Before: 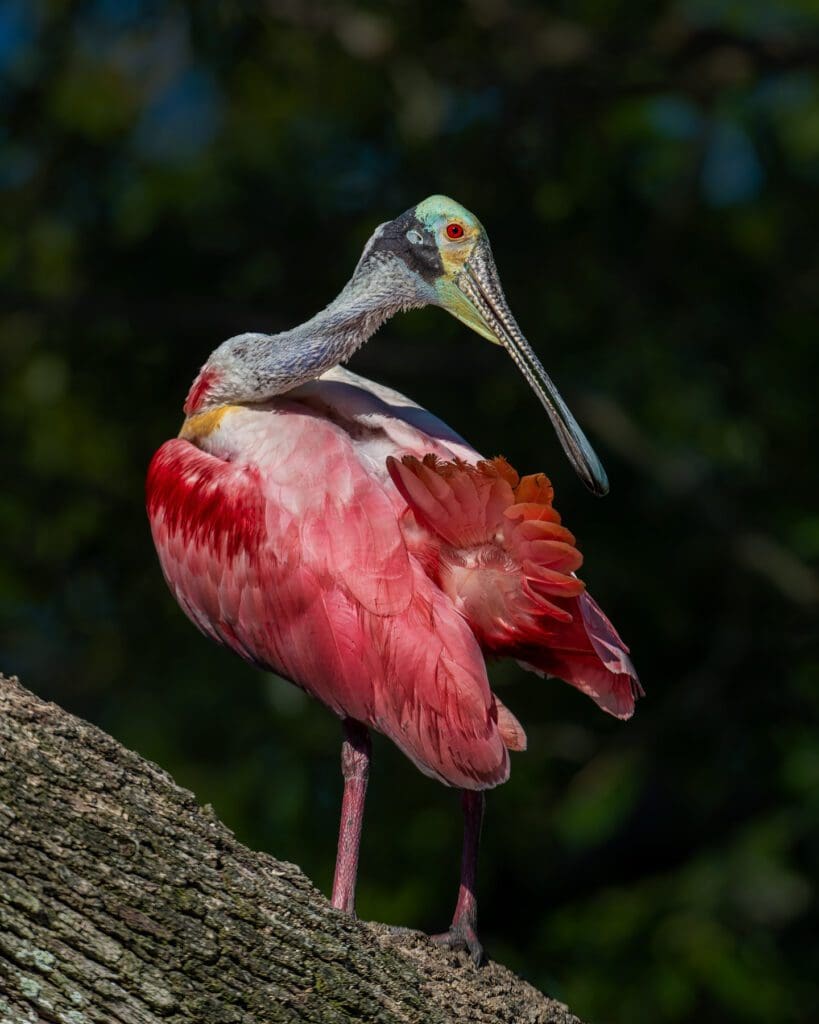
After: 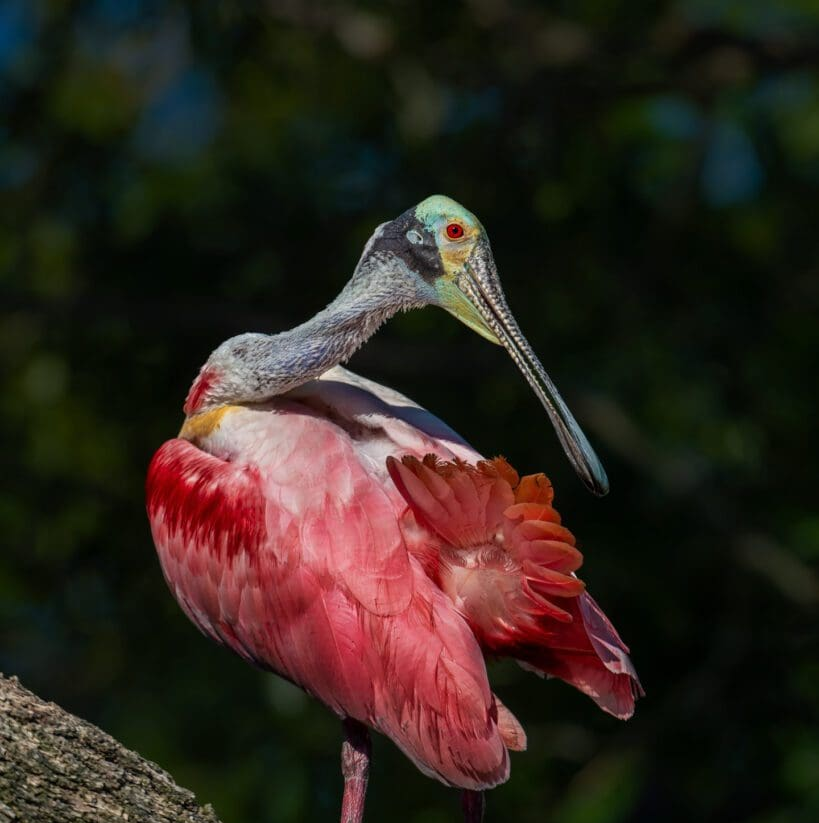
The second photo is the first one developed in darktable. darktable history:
crop: bottom 19.58%
